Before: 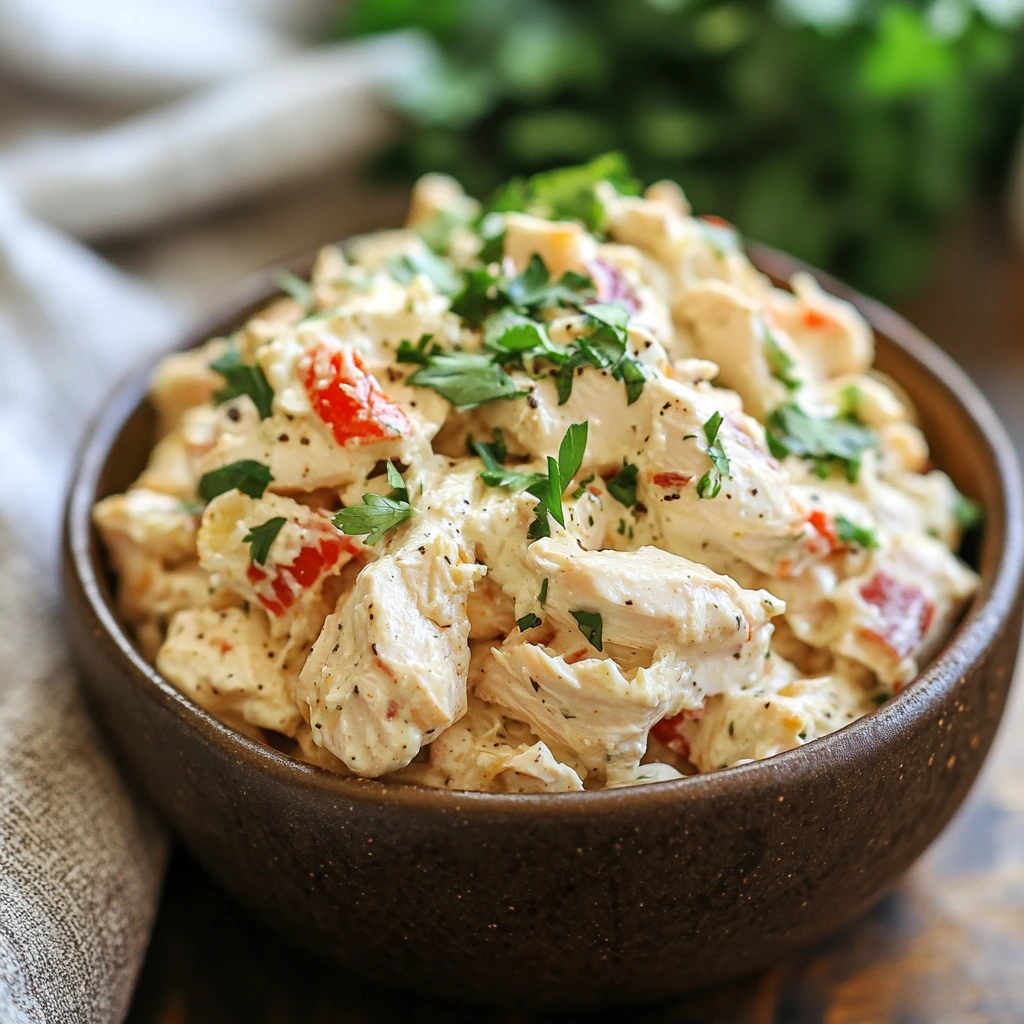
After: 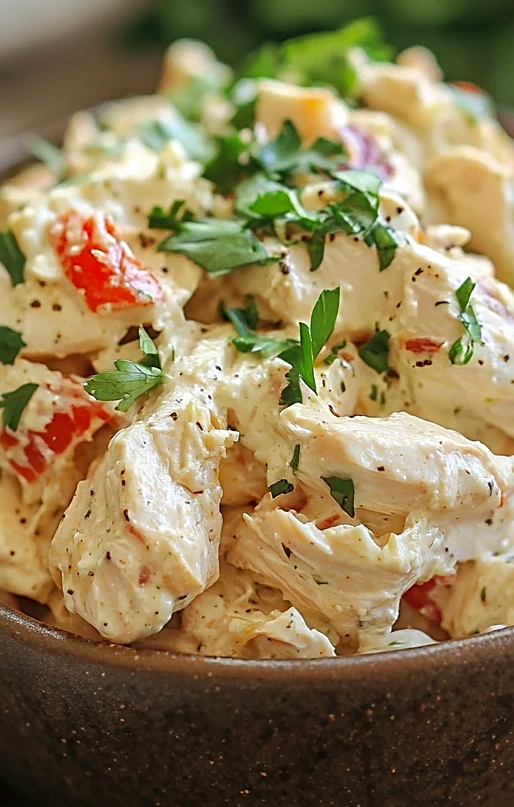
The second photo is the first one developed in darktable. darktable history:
crop and rotate: angle 0.02°, left 24.274%, top 13.11%, right 25.468%, bottom 7.987%
shadows and highlights: on, module defaults
local contrast: mode bilateral grid, contrast 20, coarseness 51, detail 103%, midtone range 0.2
sharpen: on, module defaults
